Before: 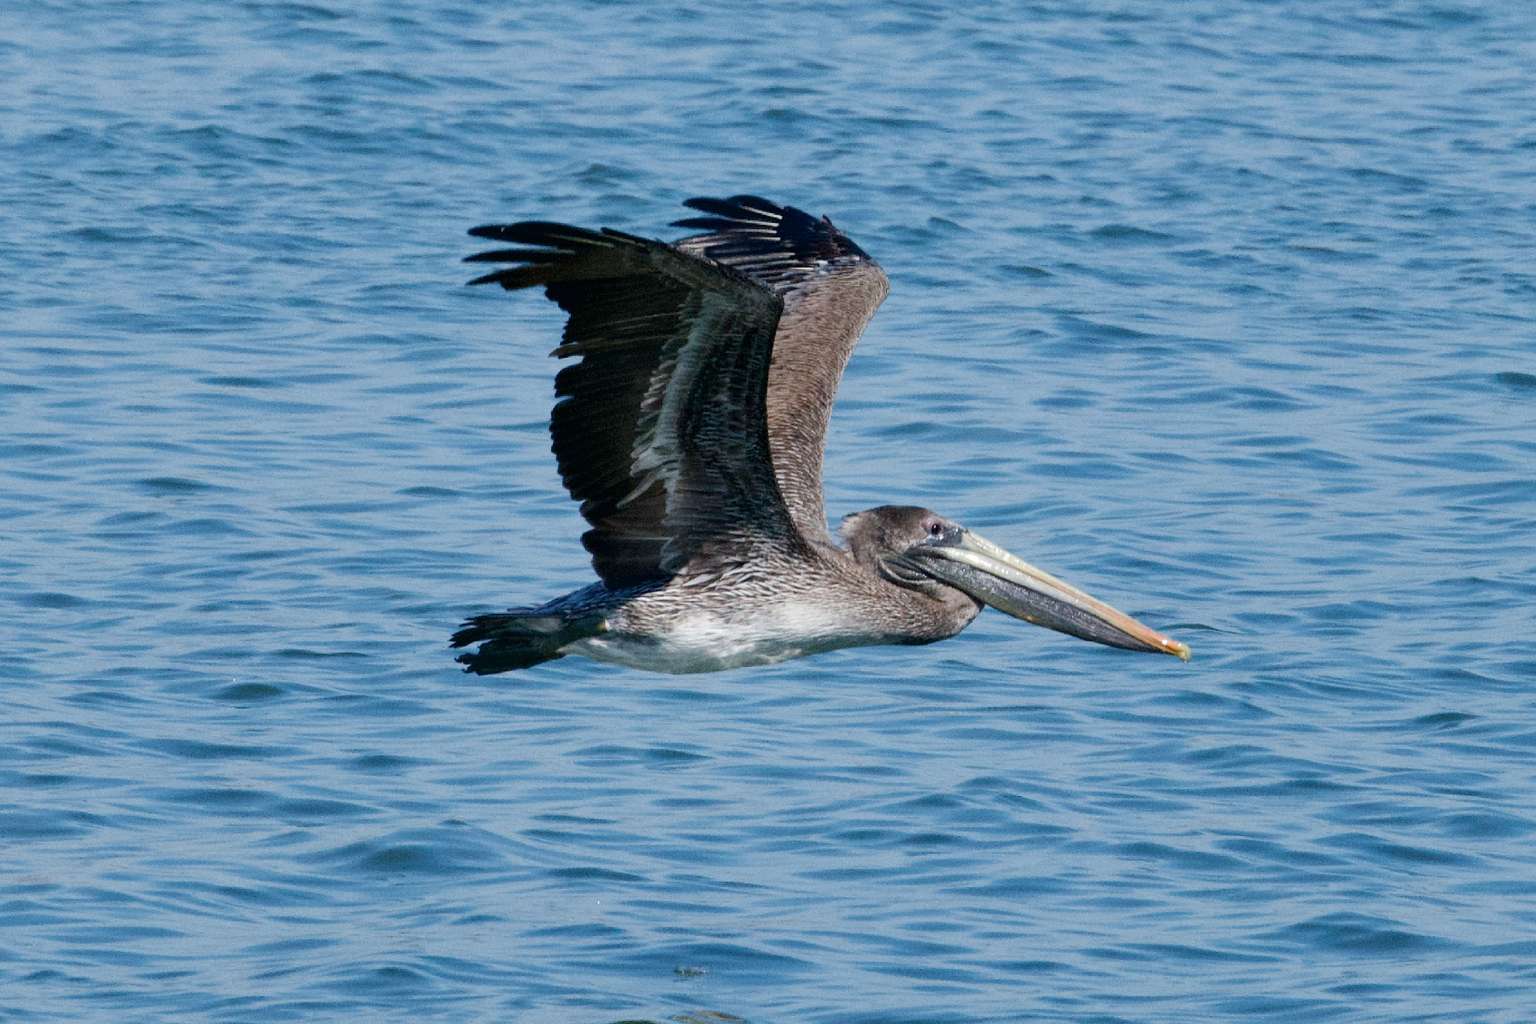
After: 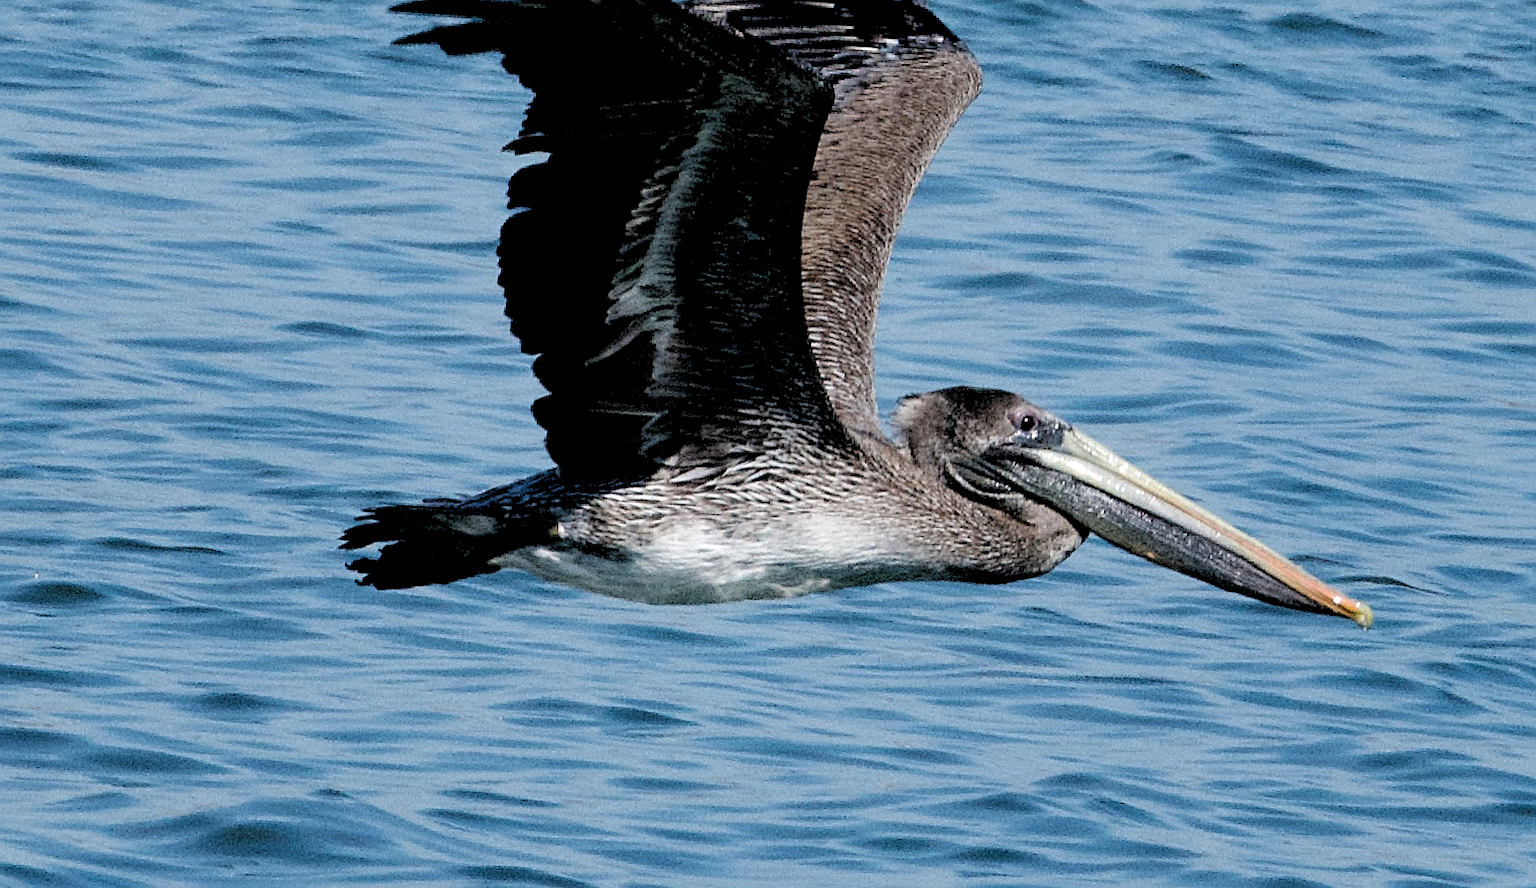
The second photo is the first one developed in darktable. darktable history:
sharpen: on, module defaults
crop and rotate: angle -3.37°, left 9.79%, top 20.73%, right 12.42%, bottom 11.82%
rgb levels: levels [[0.034, 0.472, 0.904], [0, 0.5, 1], [0, 0.5, 1]]
